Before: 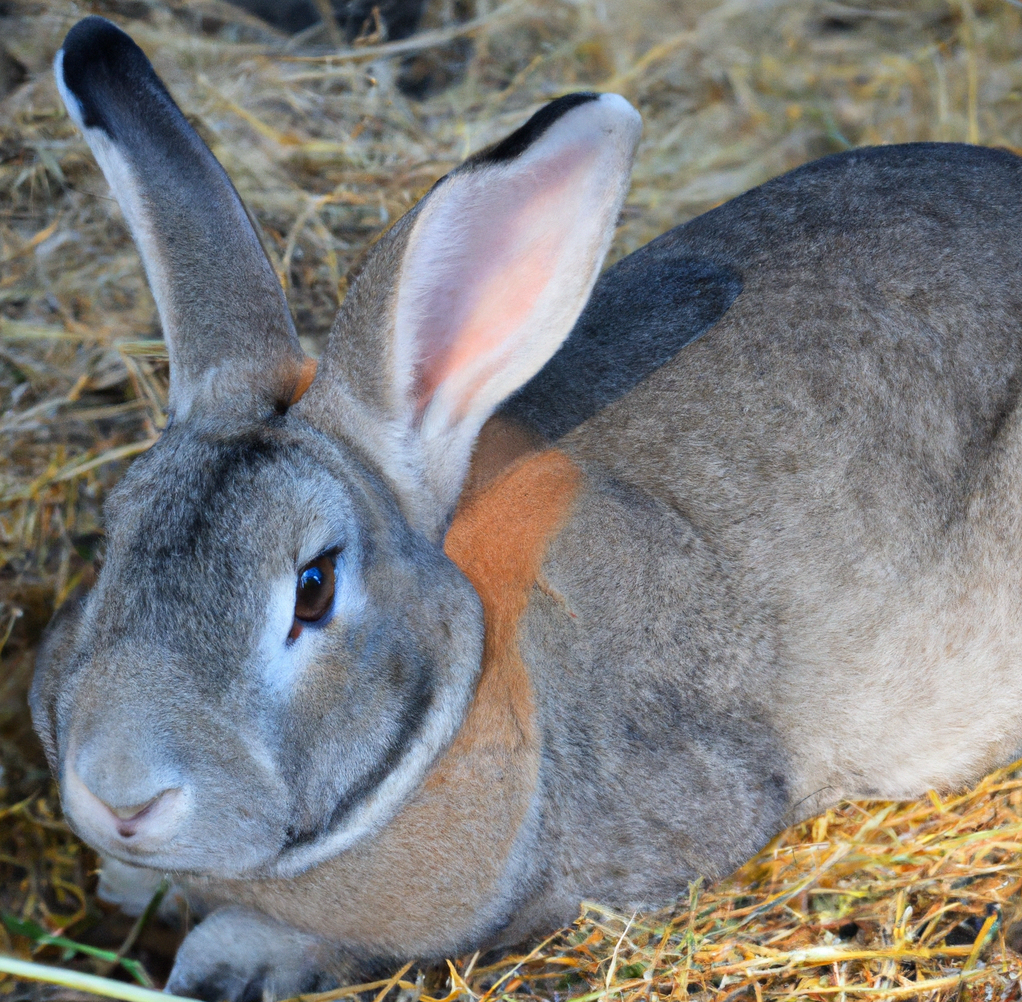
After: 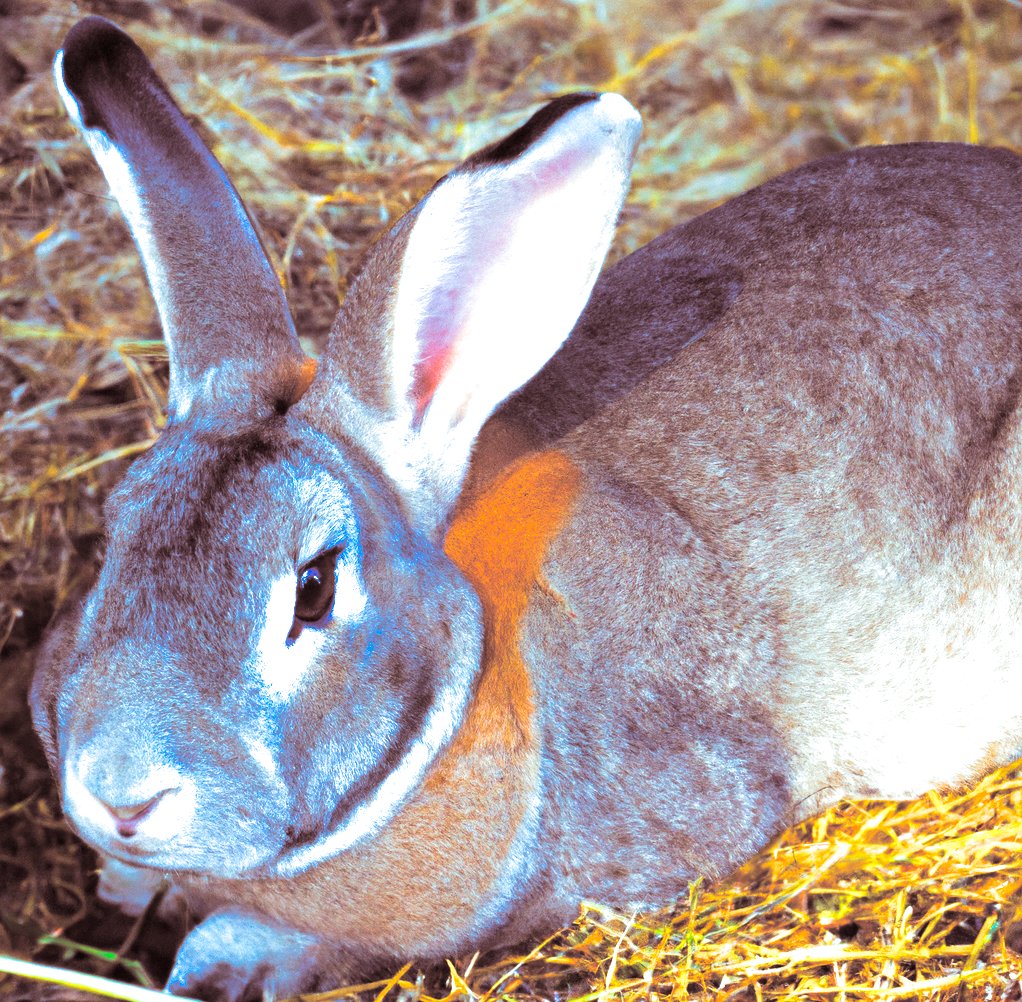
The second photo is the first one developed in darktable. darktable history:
color balance rgb: linear chroma grading › global chroma 42%, perceptual saturation grading › global saturation 42%, perceptual brilliance grading › global brilliance 25%, global vibrance 33%
split-toning: shadows › saturation 0.3, highlights › hue 180°, highlights › saturation 0.3, compress 0%
